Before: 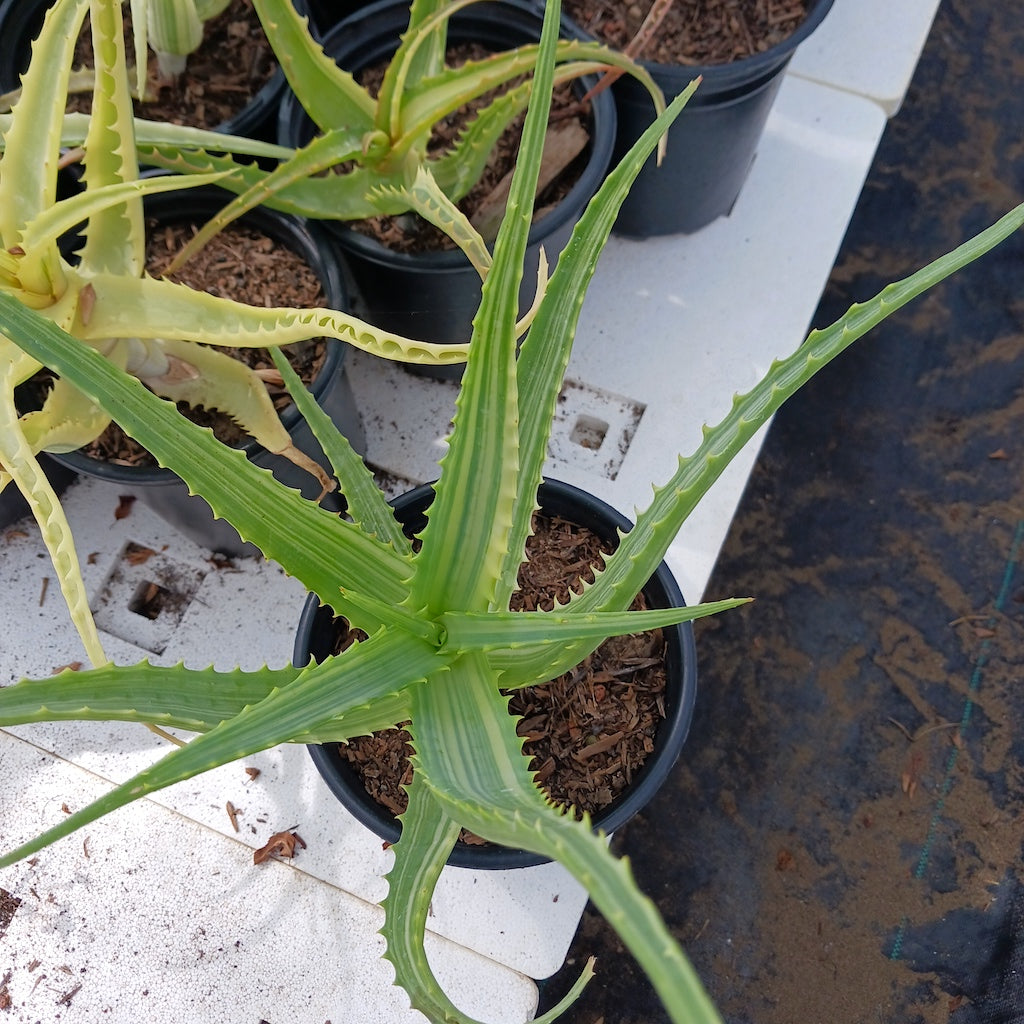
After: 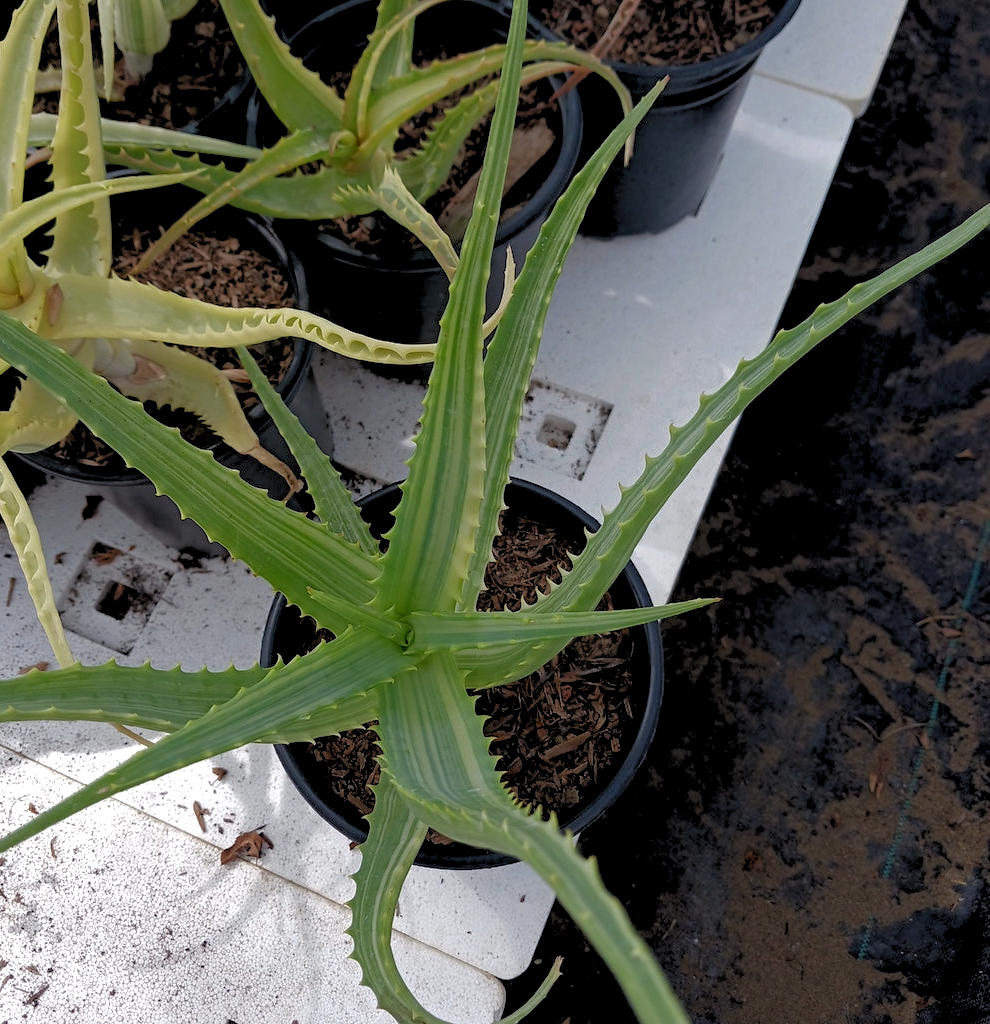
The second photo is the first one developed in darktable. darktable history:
contrast brightness saturation: contrast 0.15, brightness 0.05
rgb levels: levels [[0.029, 0.461, 0.922], [0, 0.5, 1], [0, 0.5, 1]]
base curve: curves: ch0 [(0, 0) (0.841, 0.609) (1, 1)]
crop and rotate: left 3.238%
